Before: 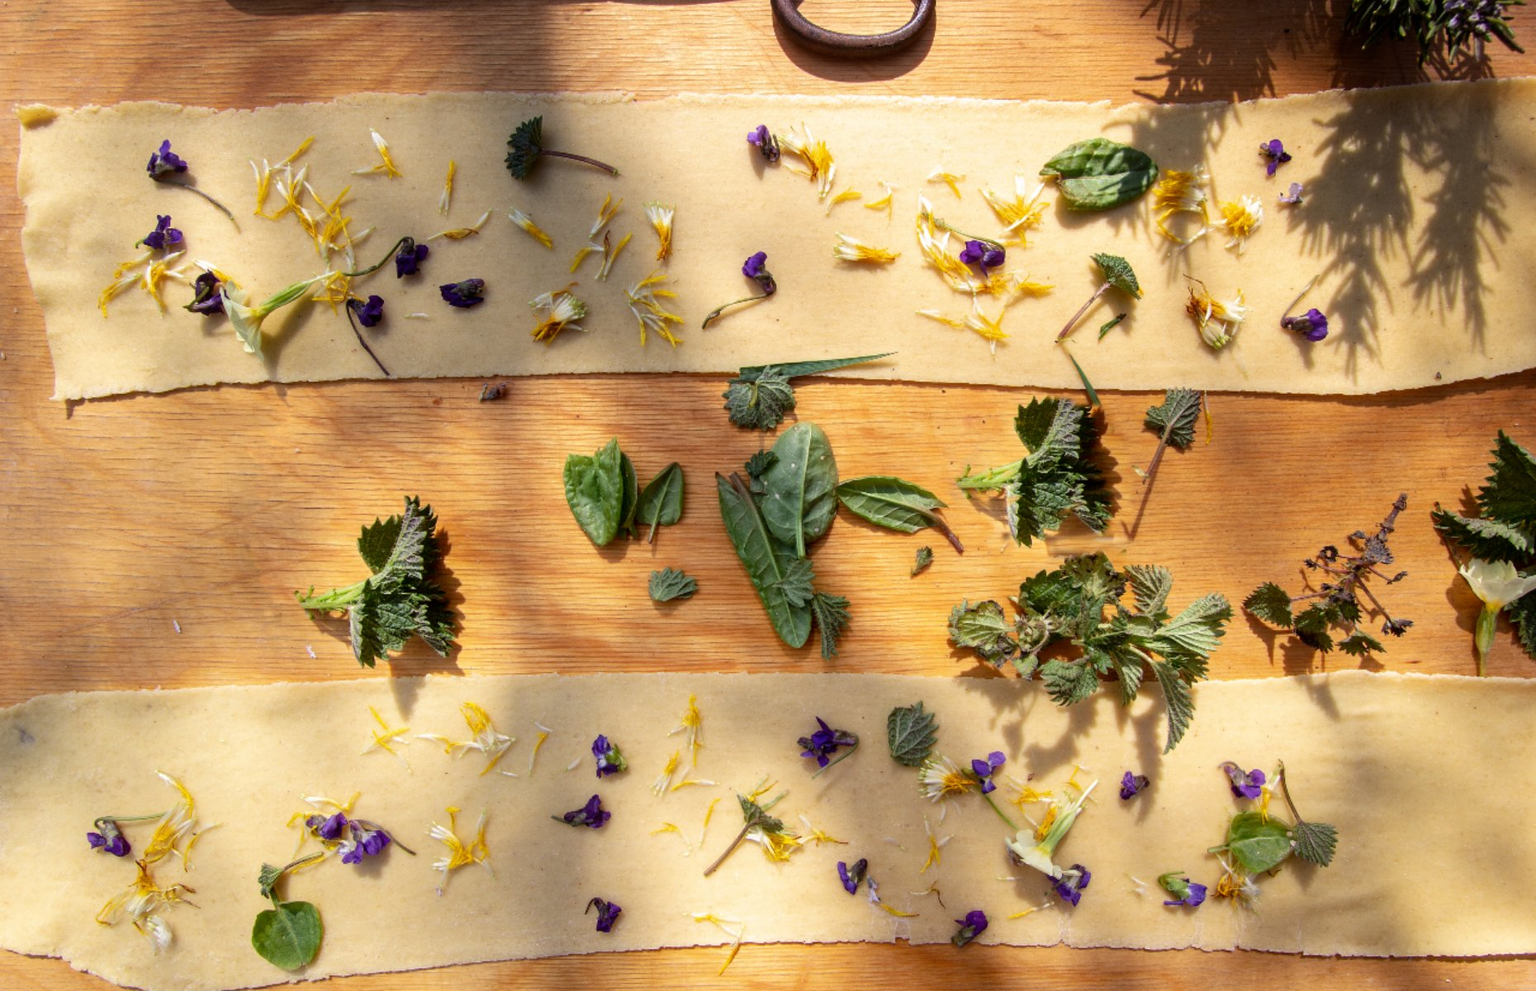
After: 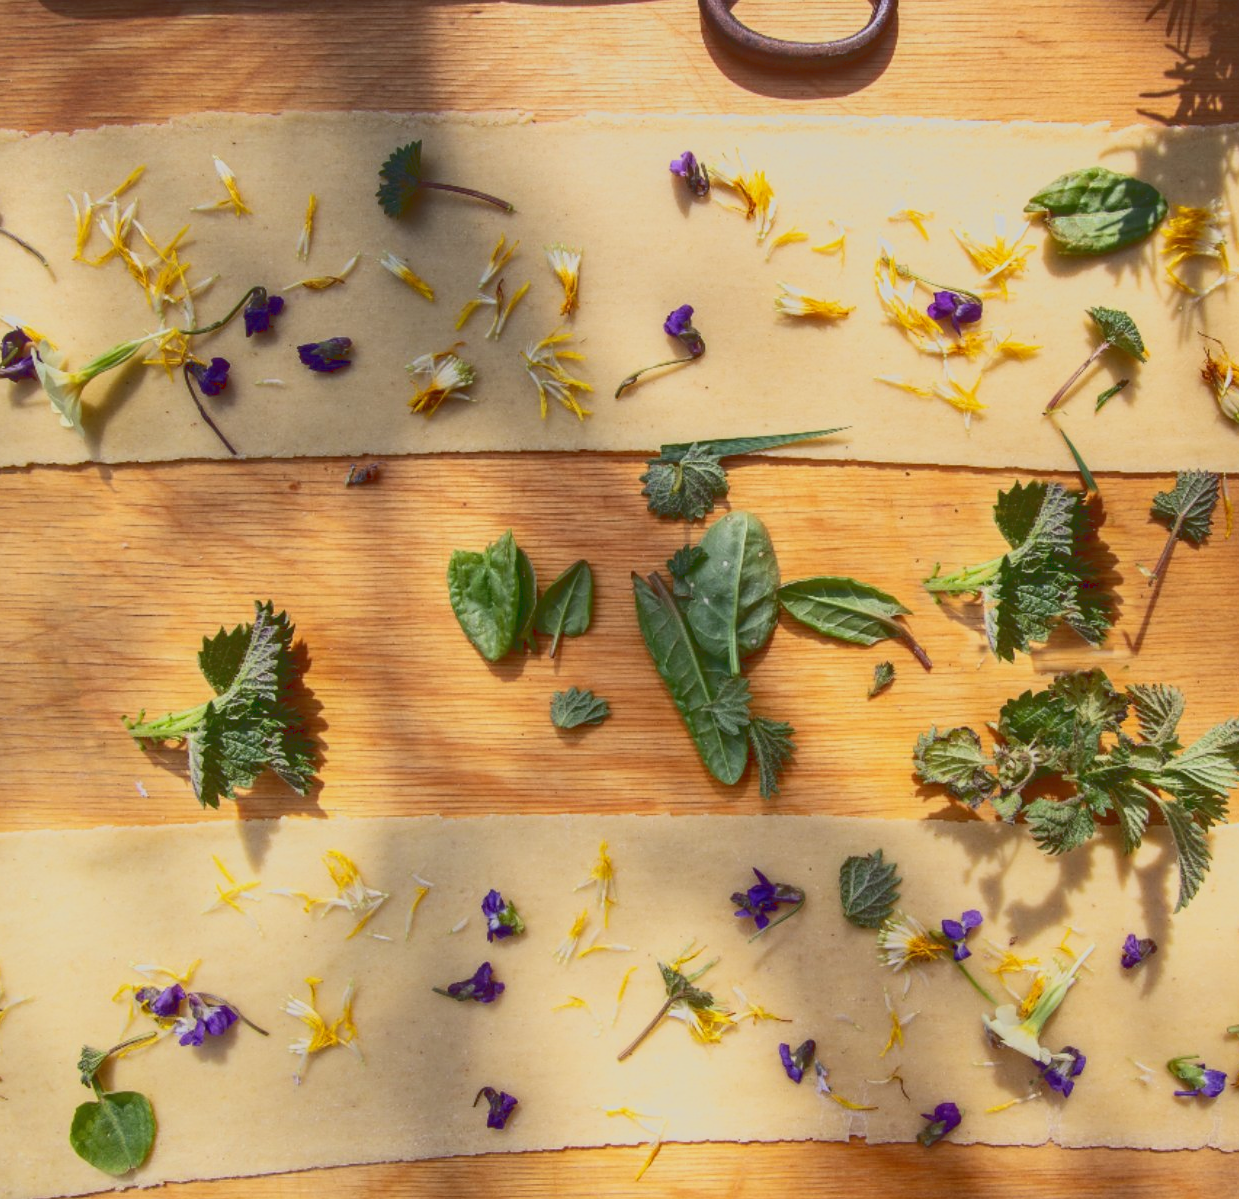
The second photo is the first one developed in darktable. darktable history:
local contrast: detail 110%
crop and rotate: left 12.648%, right 20.685%
white balance: emerald 1
tone curve: curves: ch0 [(0, 0.148) (0.191, 0.225) (0.712, 0.695) (0.864, 0.797) (1, 0.839)]
